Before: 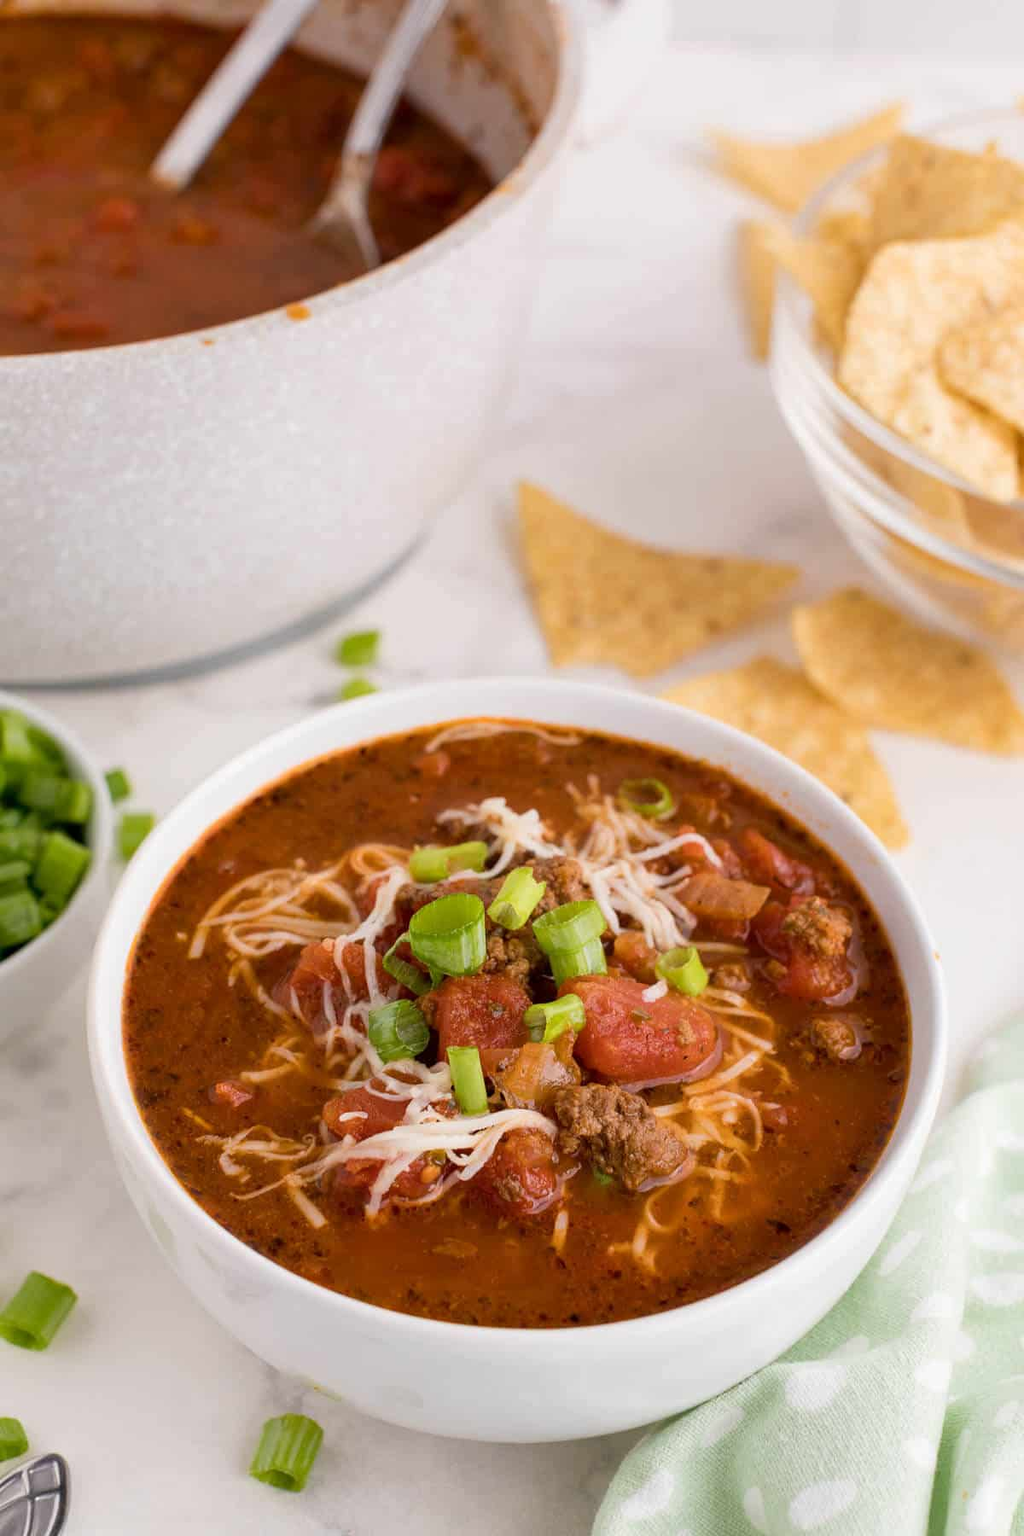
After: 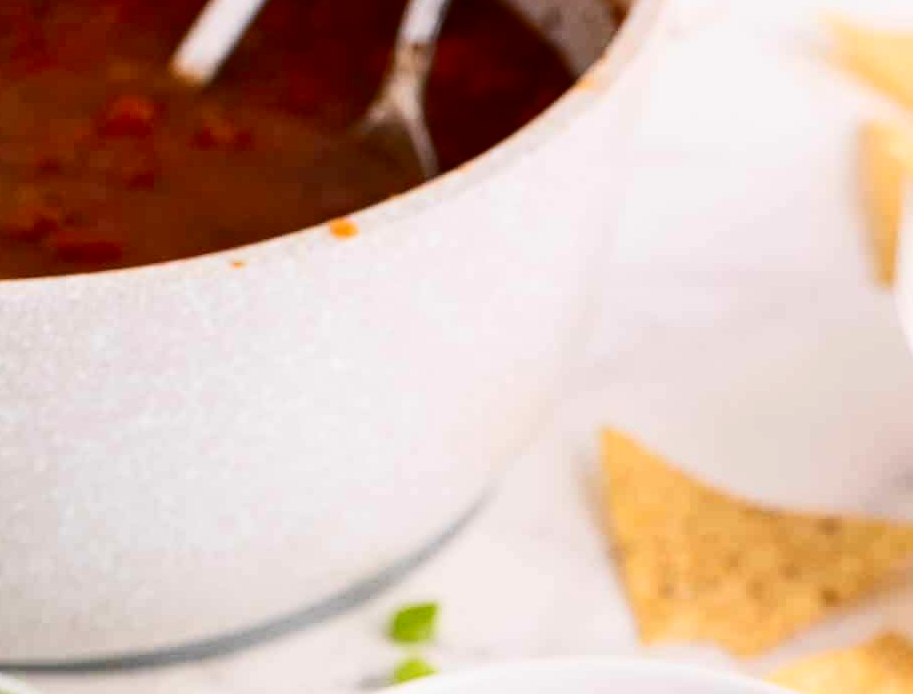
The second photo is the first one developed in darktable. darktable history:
crop: left 0.571%, top 7.638%, right 23.308%, bottom 53.803%
contrast brightness saturation: contrast 0.303, brightness -0.067, saturation 0.166
